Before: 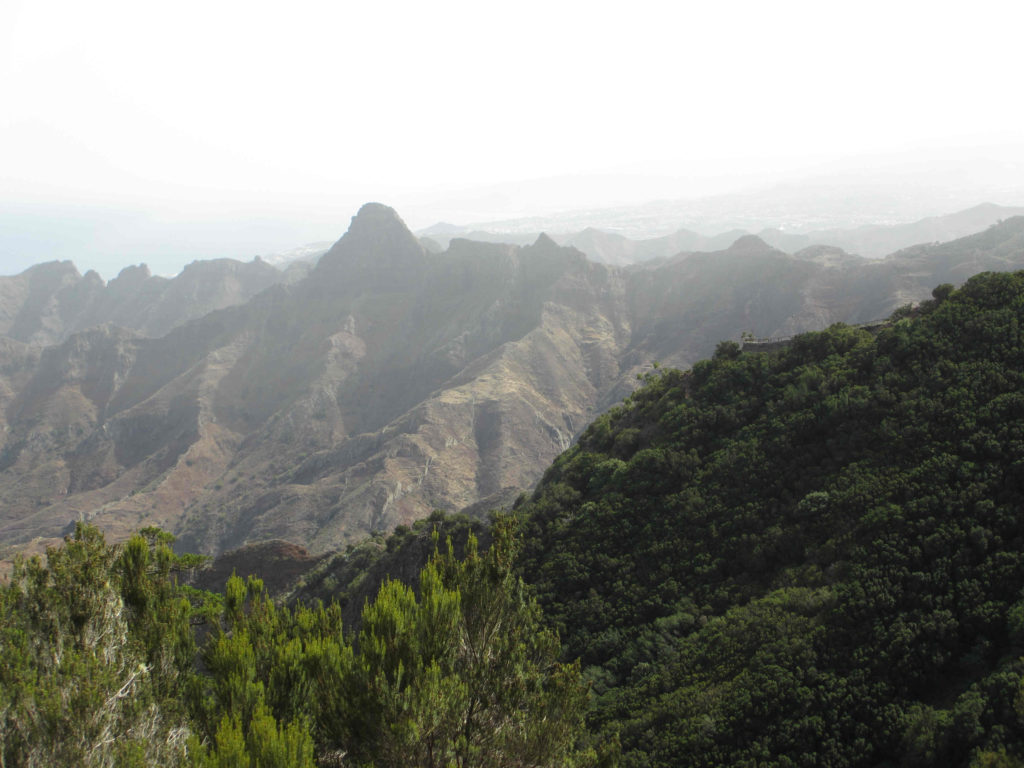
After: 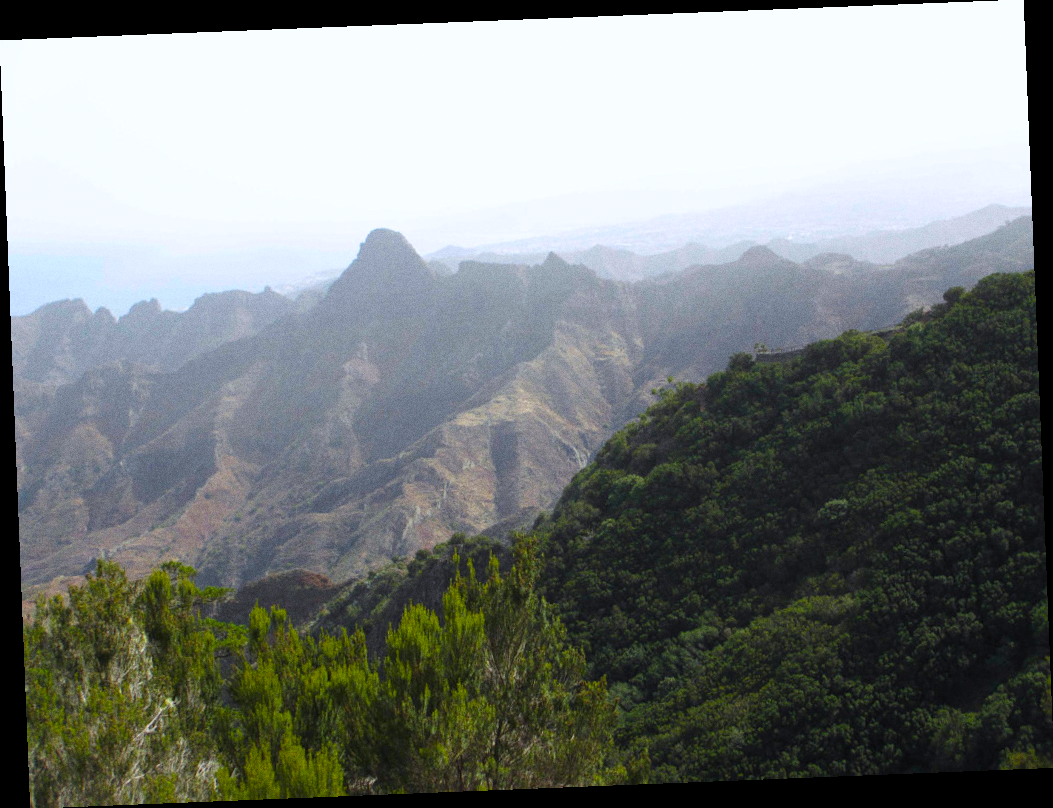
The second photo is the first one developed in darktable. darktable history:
color balance rgb: perceptual saturation grading › global saturation 40%, global vibrance 15%
color calibration: illuminant as shot in camera, x 0.358, y 0.373, temperature 4628.91 K
rotate and perspective: rotation -2.29°, automatic cropping off
grain: coarseness 0.47 ISO
